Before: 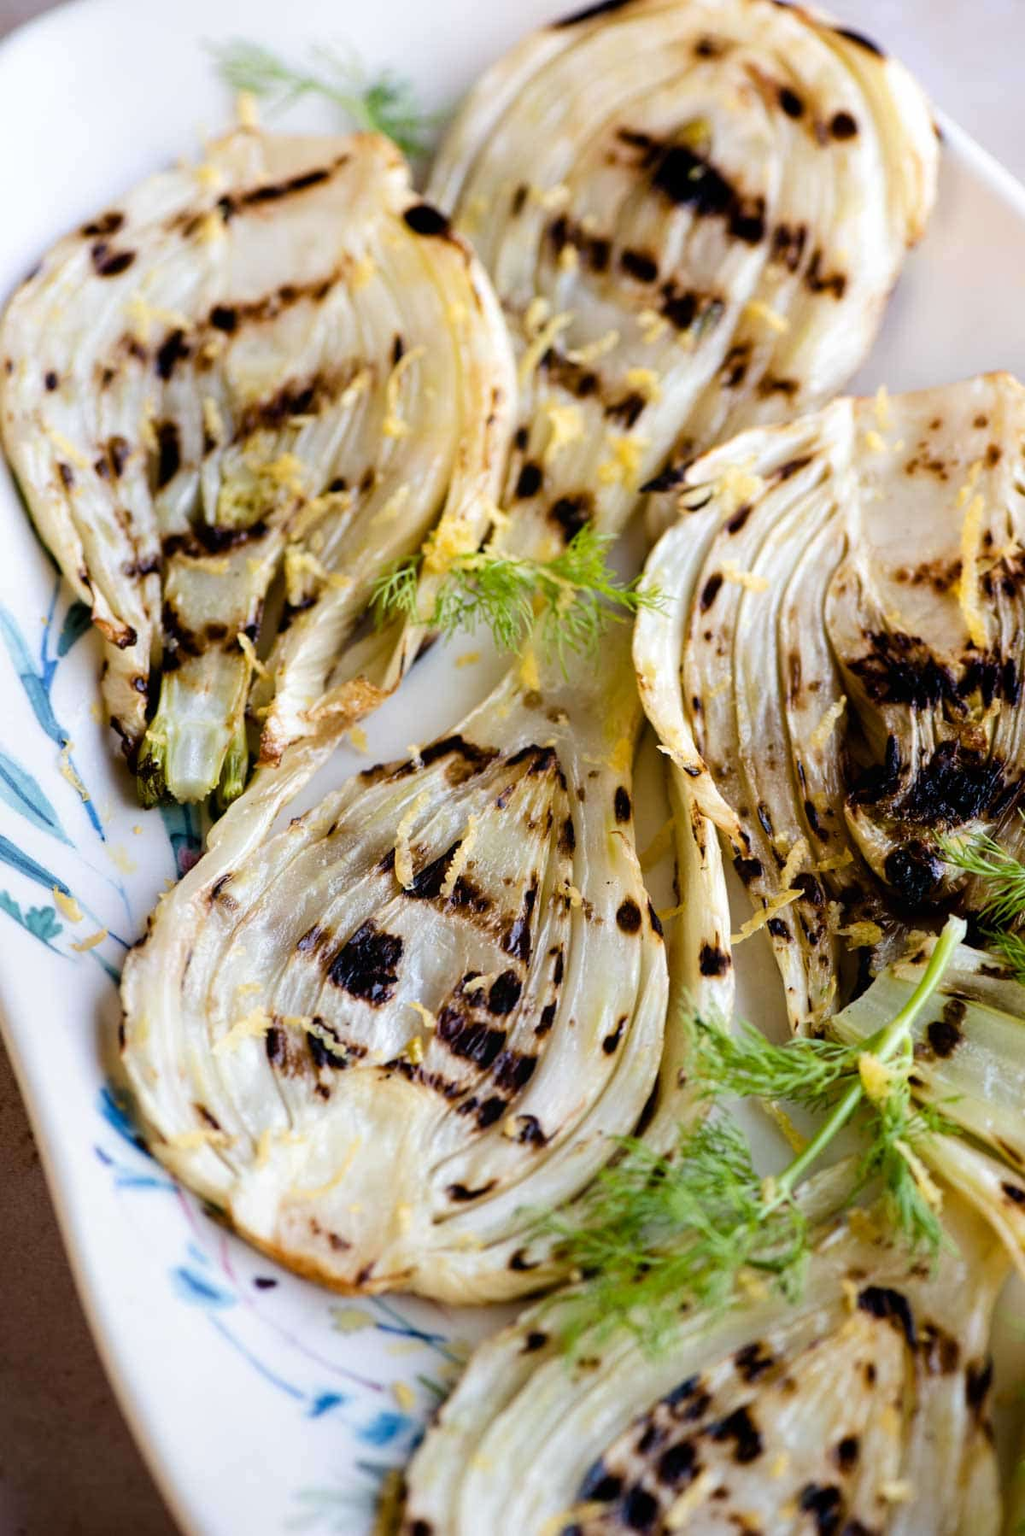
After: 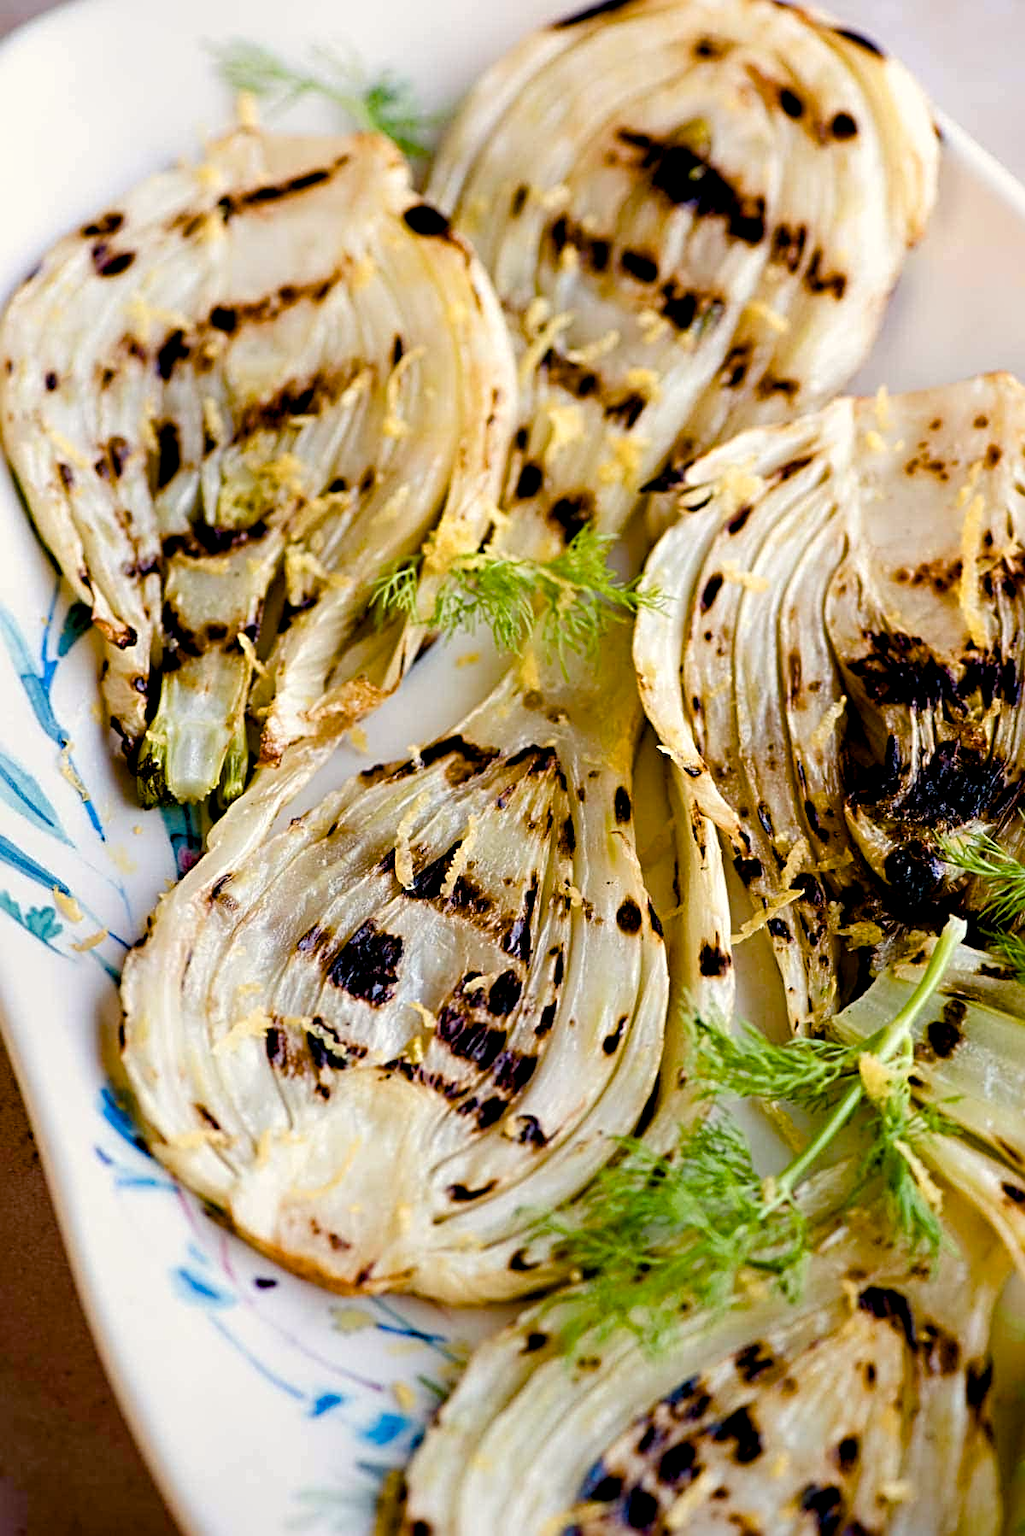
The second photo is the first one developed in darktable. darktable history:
sharpen: radius 3.954
color balance rgb: highlights gain › chroma 3.033%, highlights gain › hue 78.05°, global offset › luminance -0.35%, linear chroma grading › global chroma 33.805%, perceptual saturation grading › global saturation 20%, perceptual saturation grading › highlights -49.206%, perceptual saturation grading › shadows 24.246%
